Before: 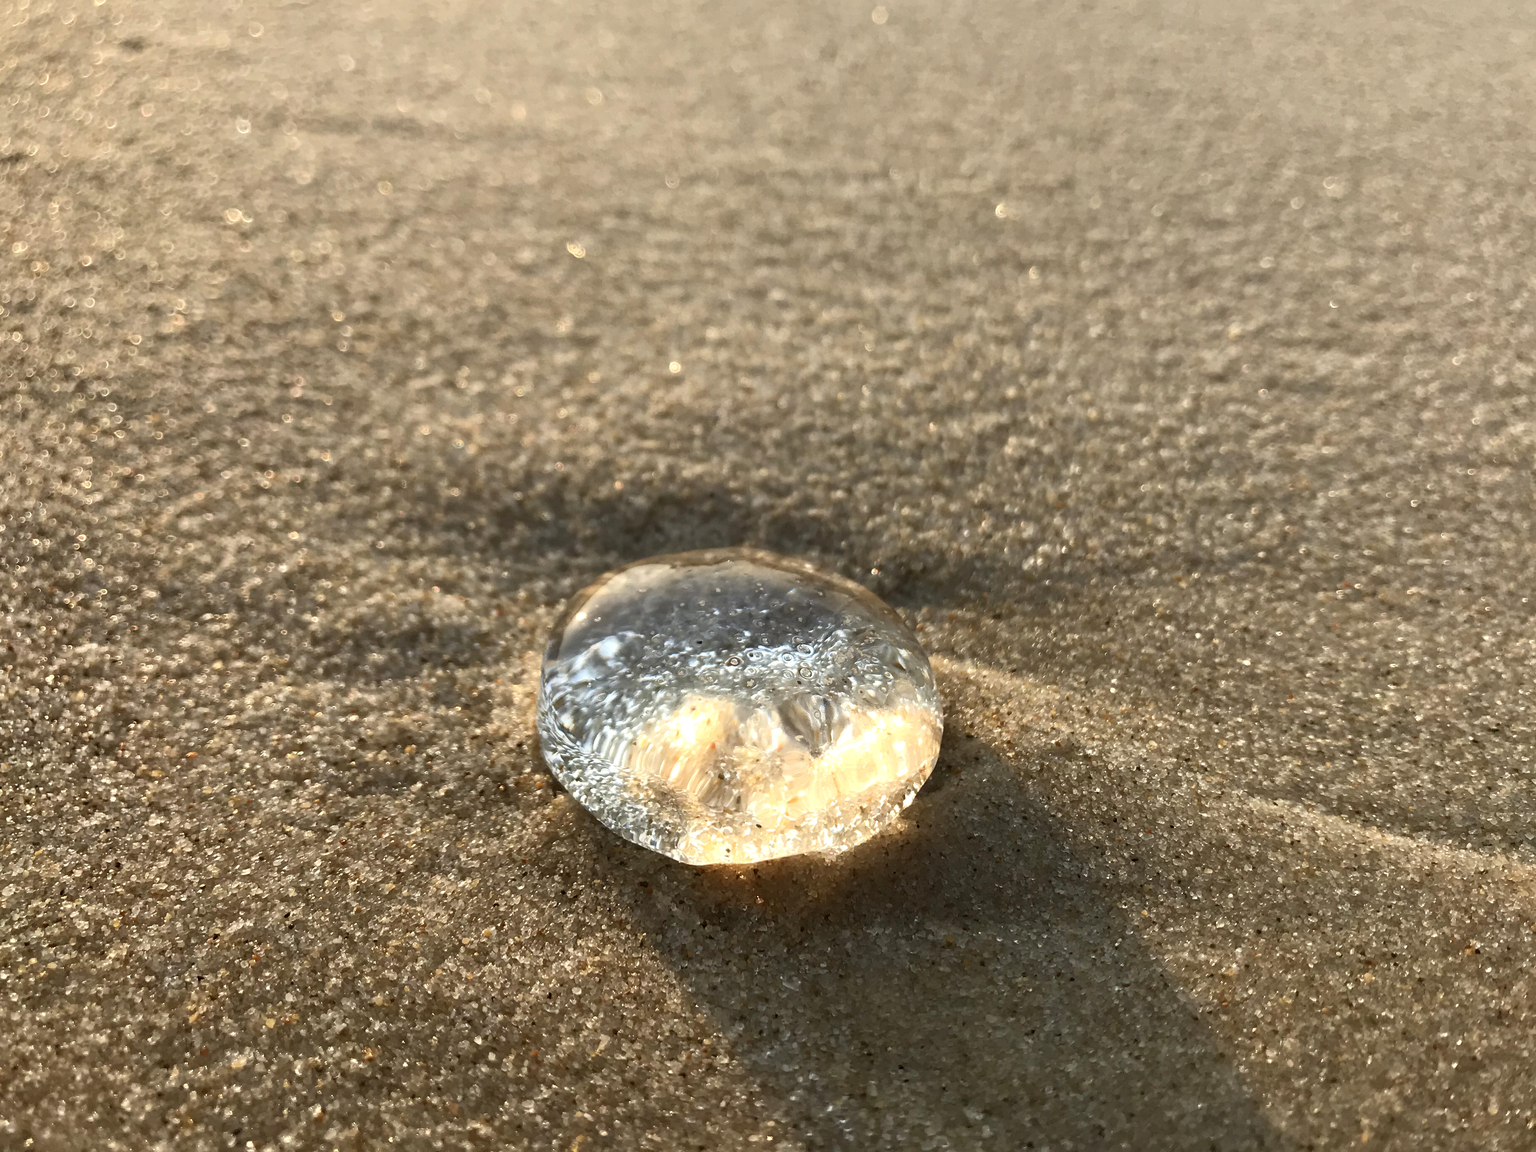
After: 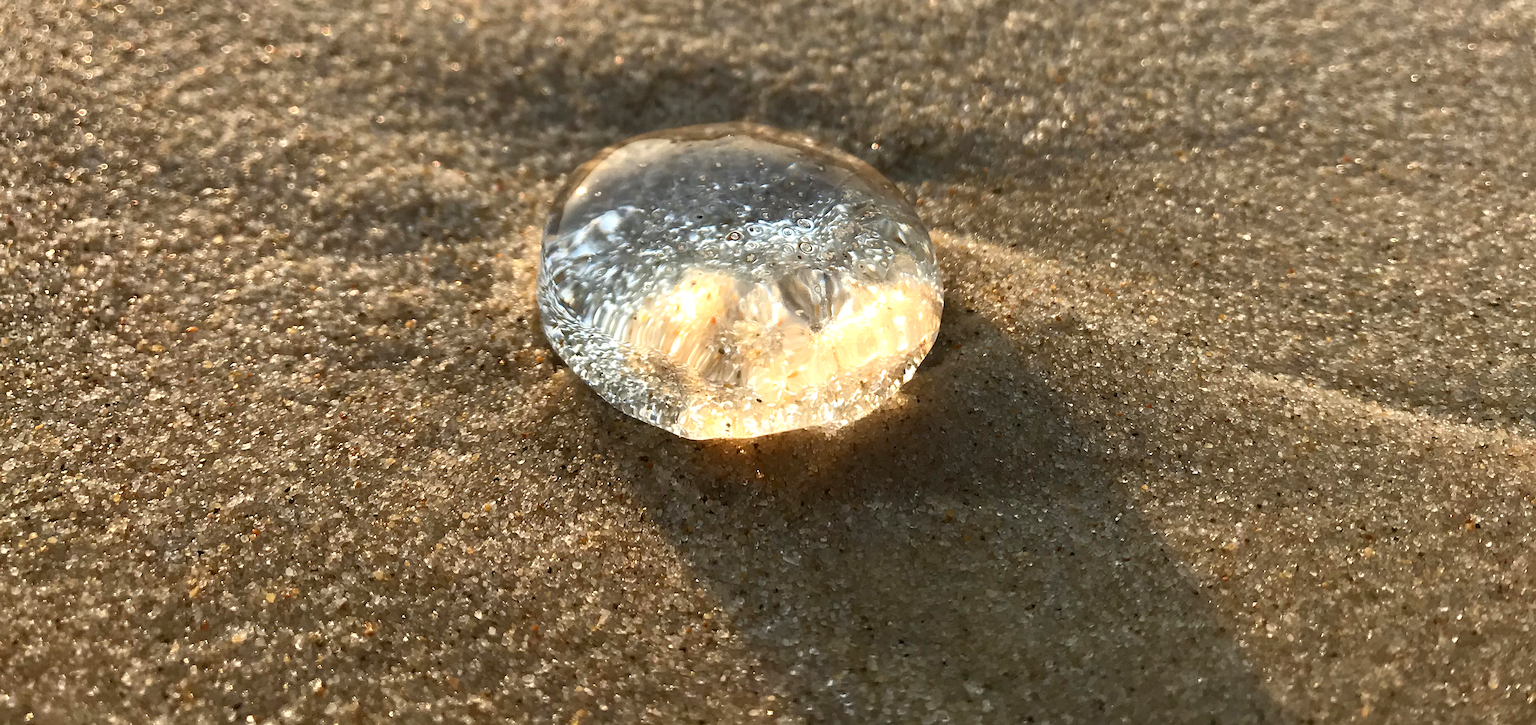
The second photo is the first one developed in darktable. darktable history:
sharpen: amount 0.213
crop and rotate: top 36.953%
tone equalizer: on, module defaults
